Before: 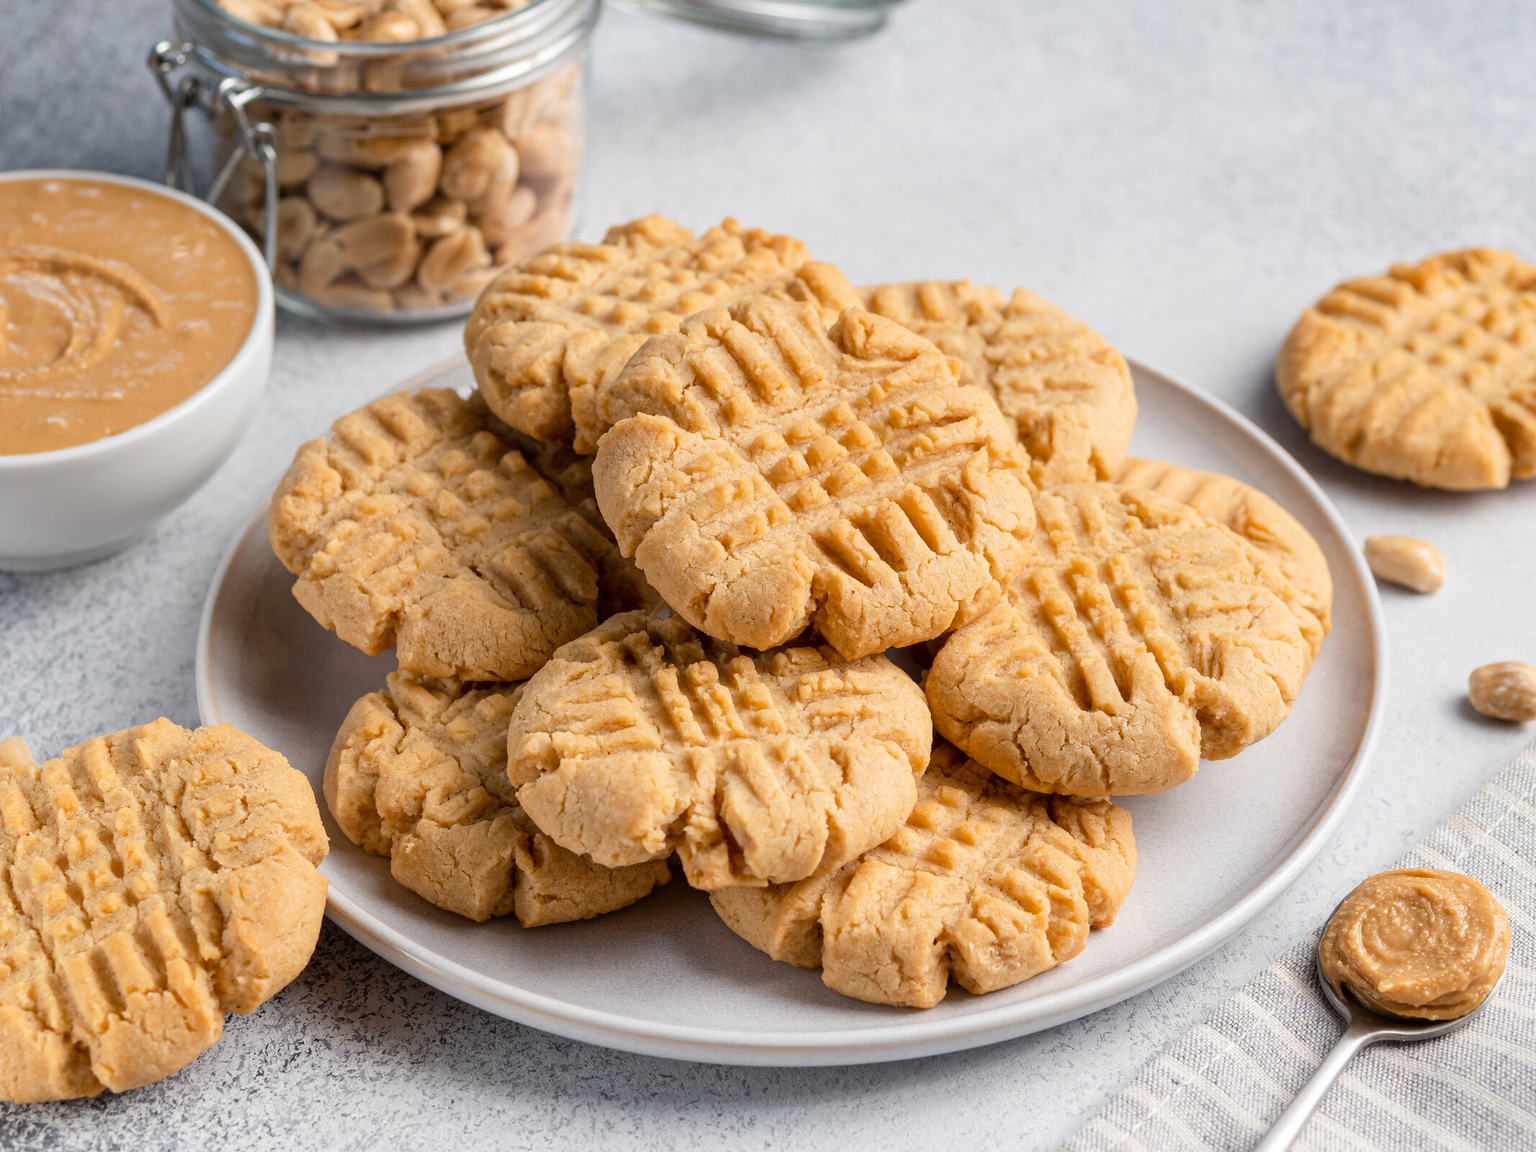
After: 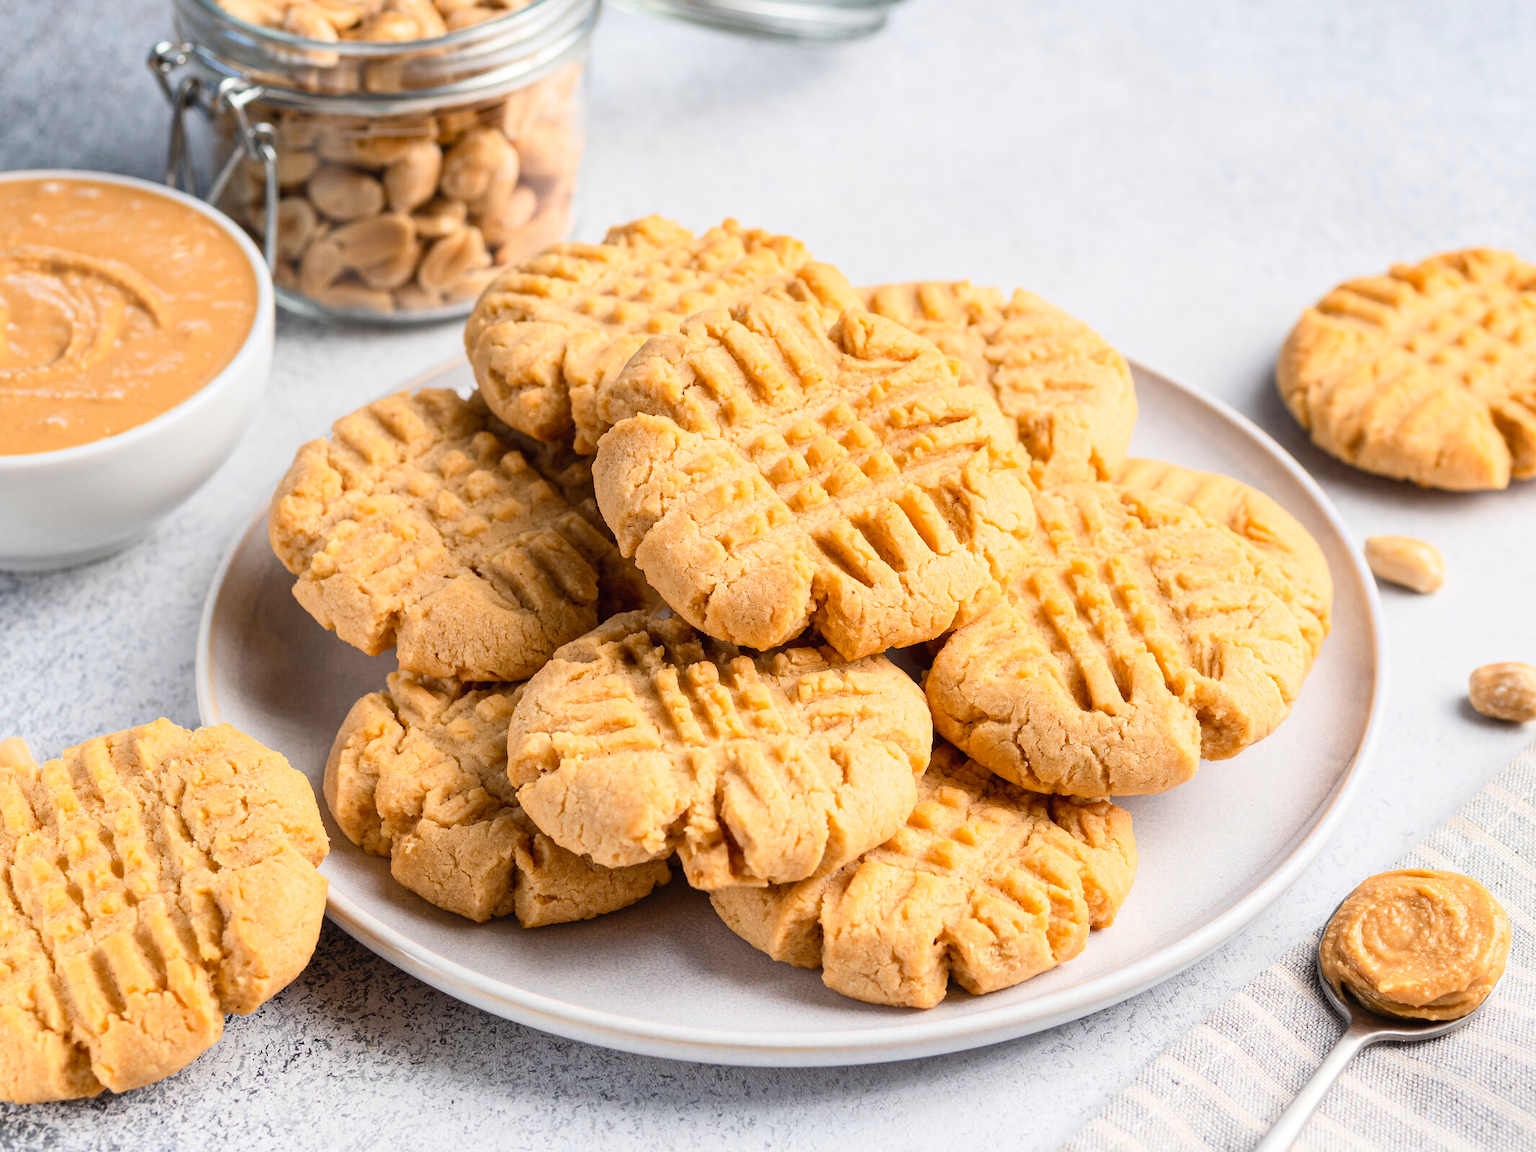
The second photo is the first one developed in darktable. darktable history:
contrast brightness saturation: contrast 0.201, brightness 0.169, saturation 0.219
